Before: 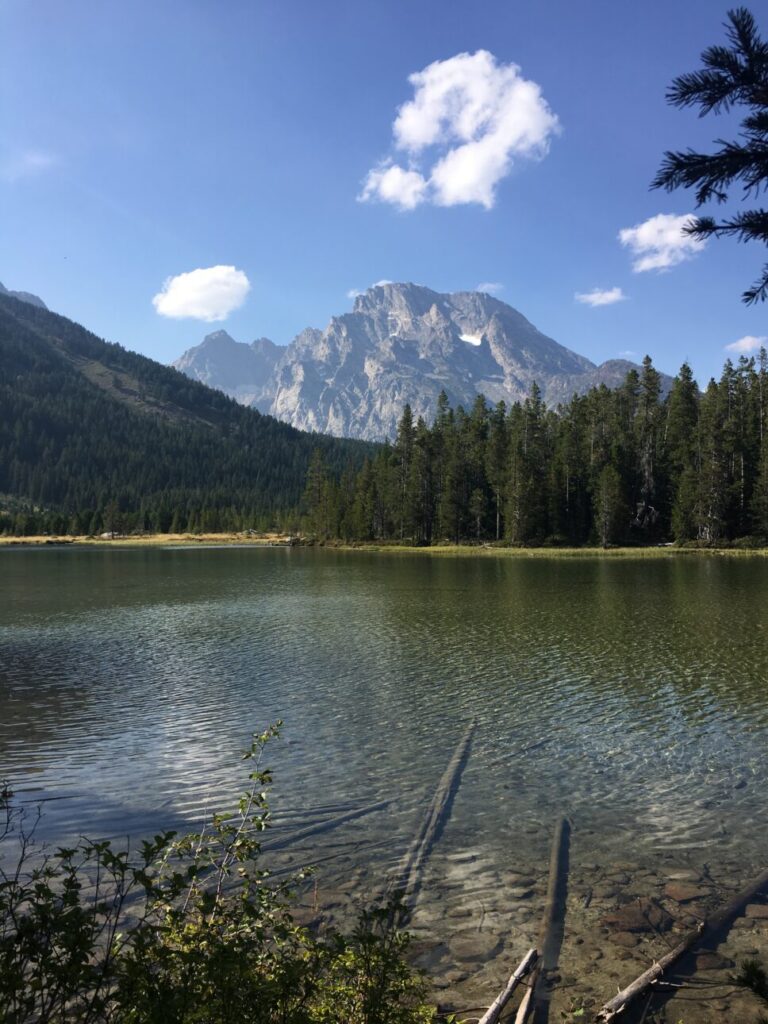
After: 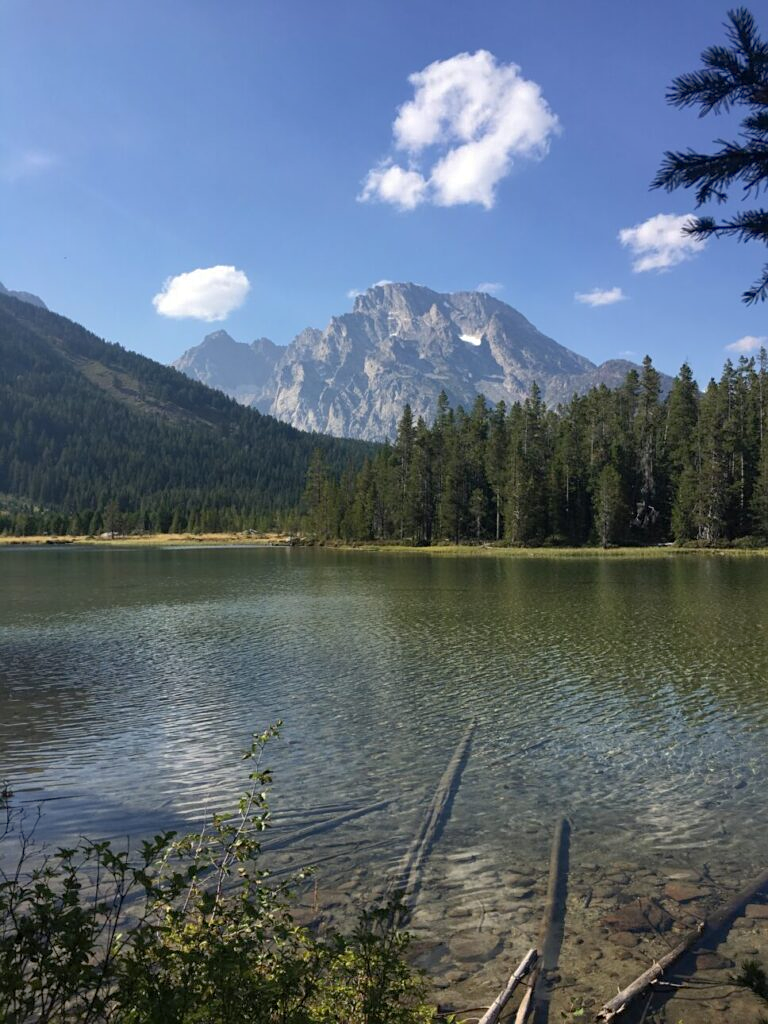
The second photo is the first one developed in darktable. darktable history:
shadows and highlights: on, module defaults
sharpen: amount 0.2
